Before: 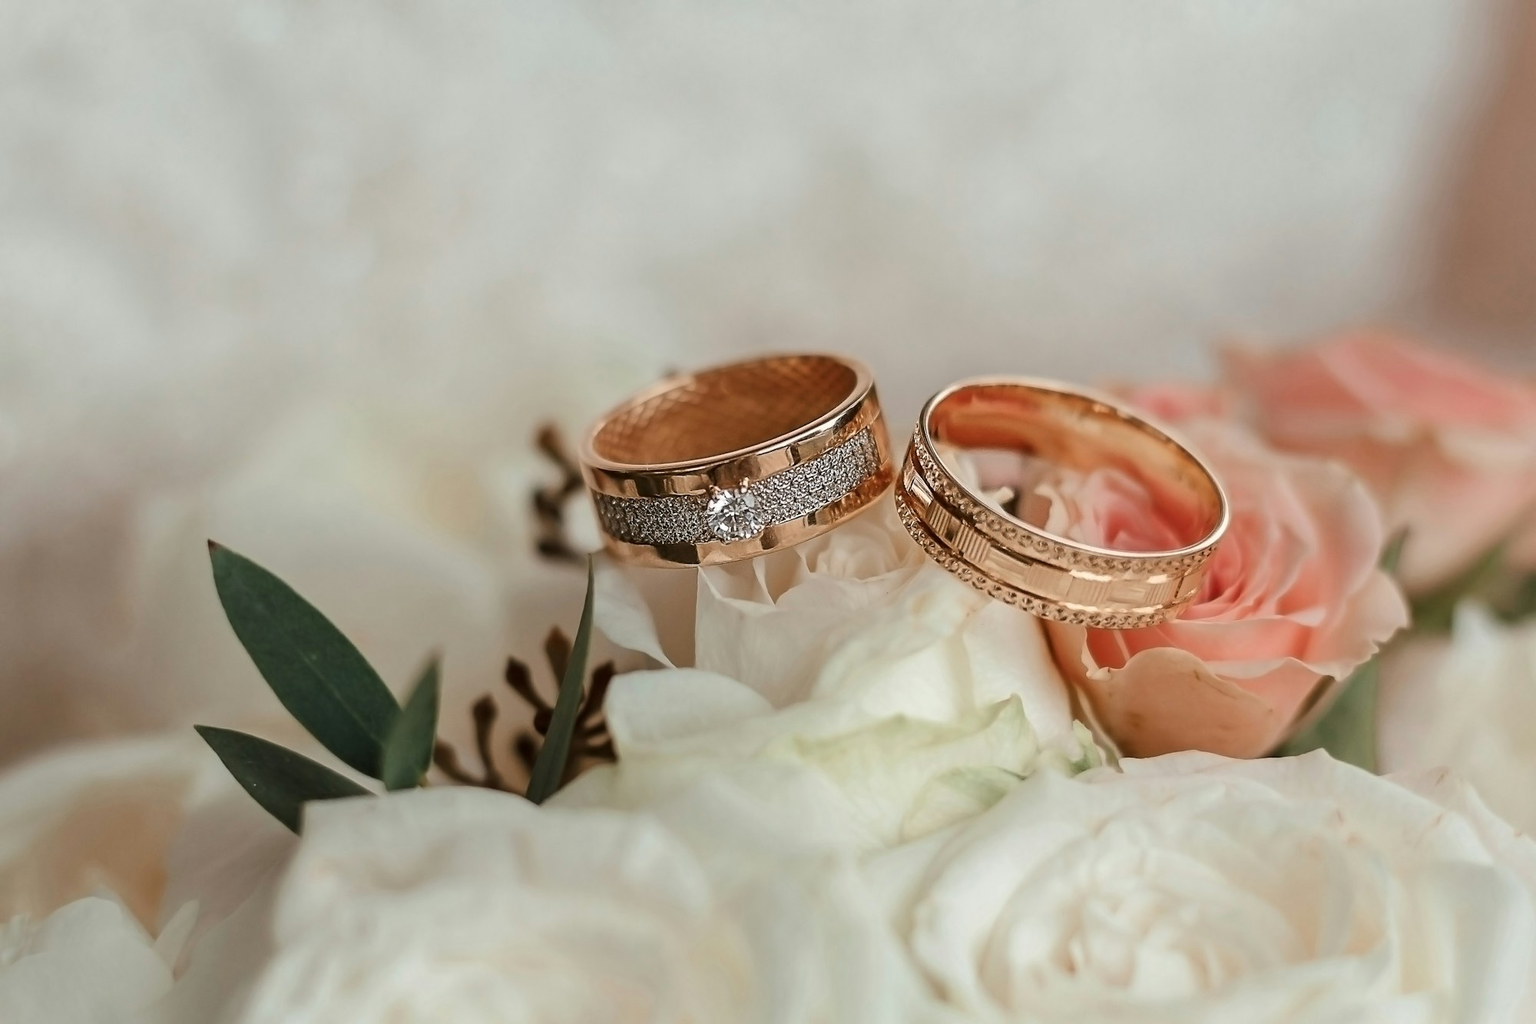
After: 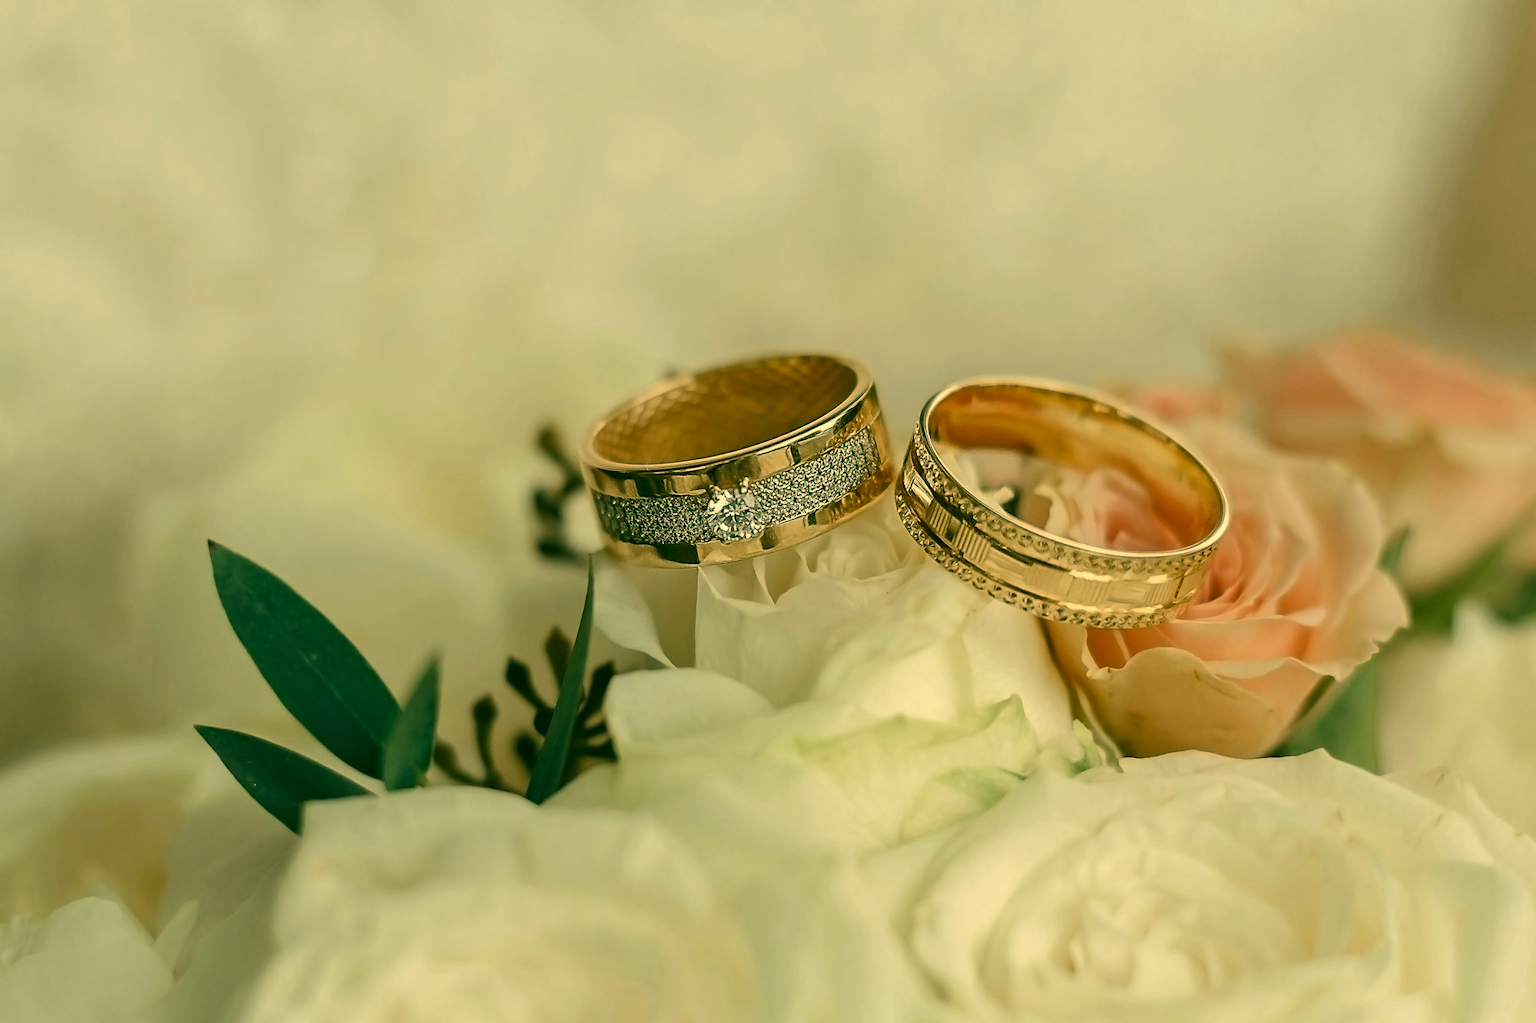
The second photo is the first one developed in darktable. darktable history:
color correction: highlights a* 5.63, highlights b* 33.13, shadows a* -26.29, shadows b* 3.73
